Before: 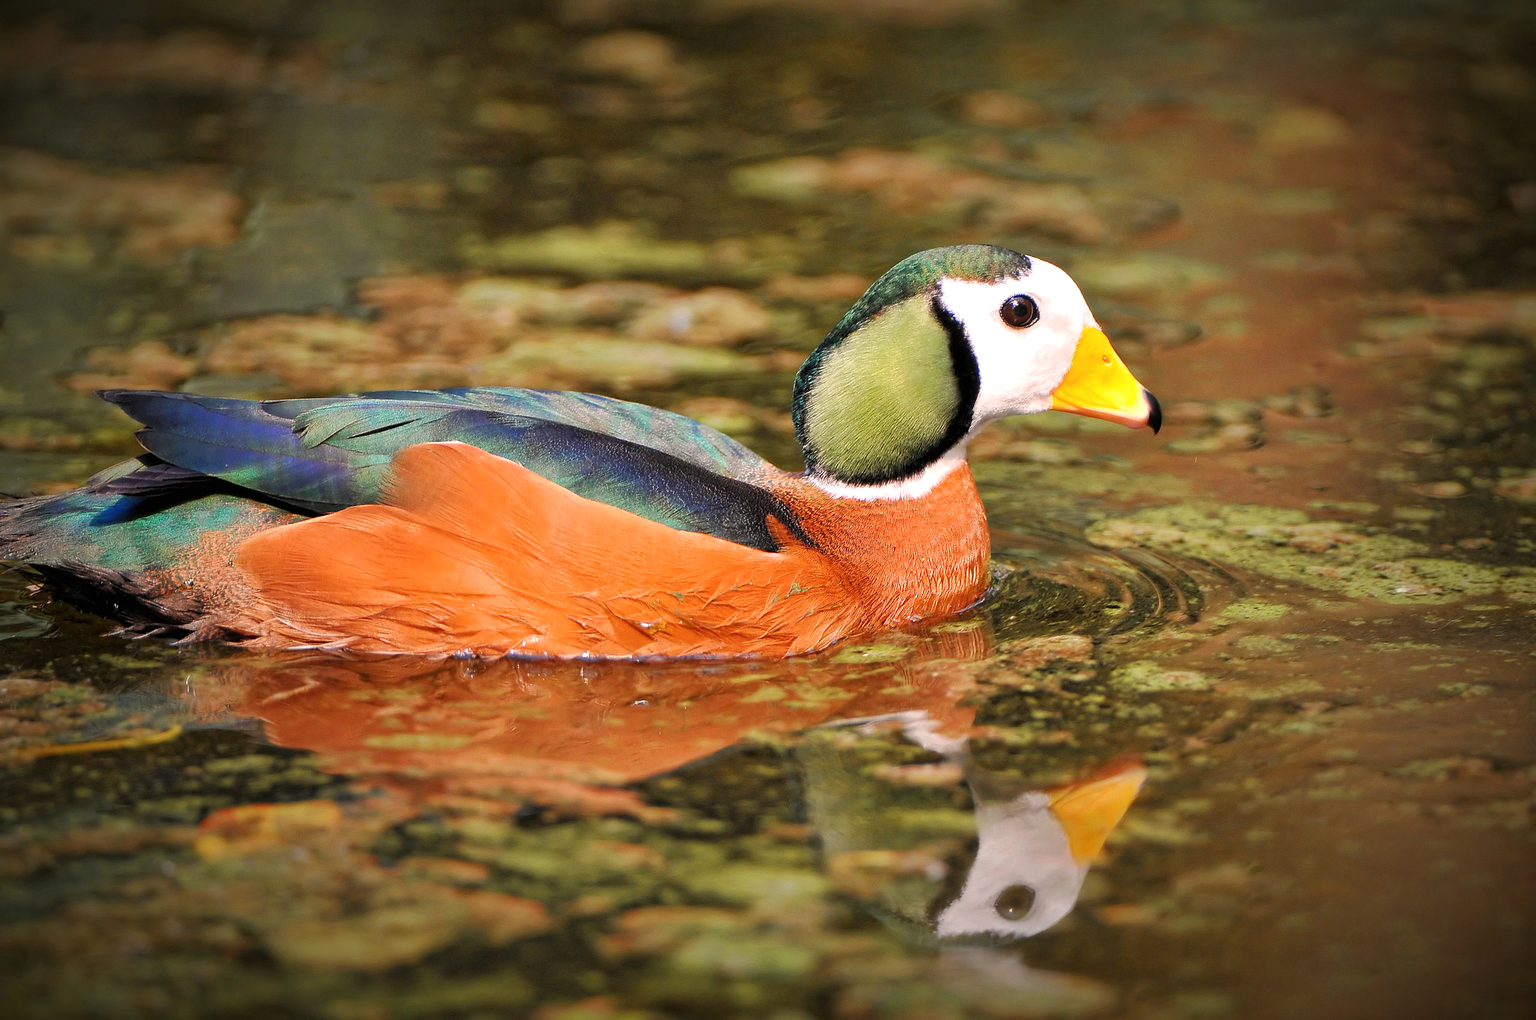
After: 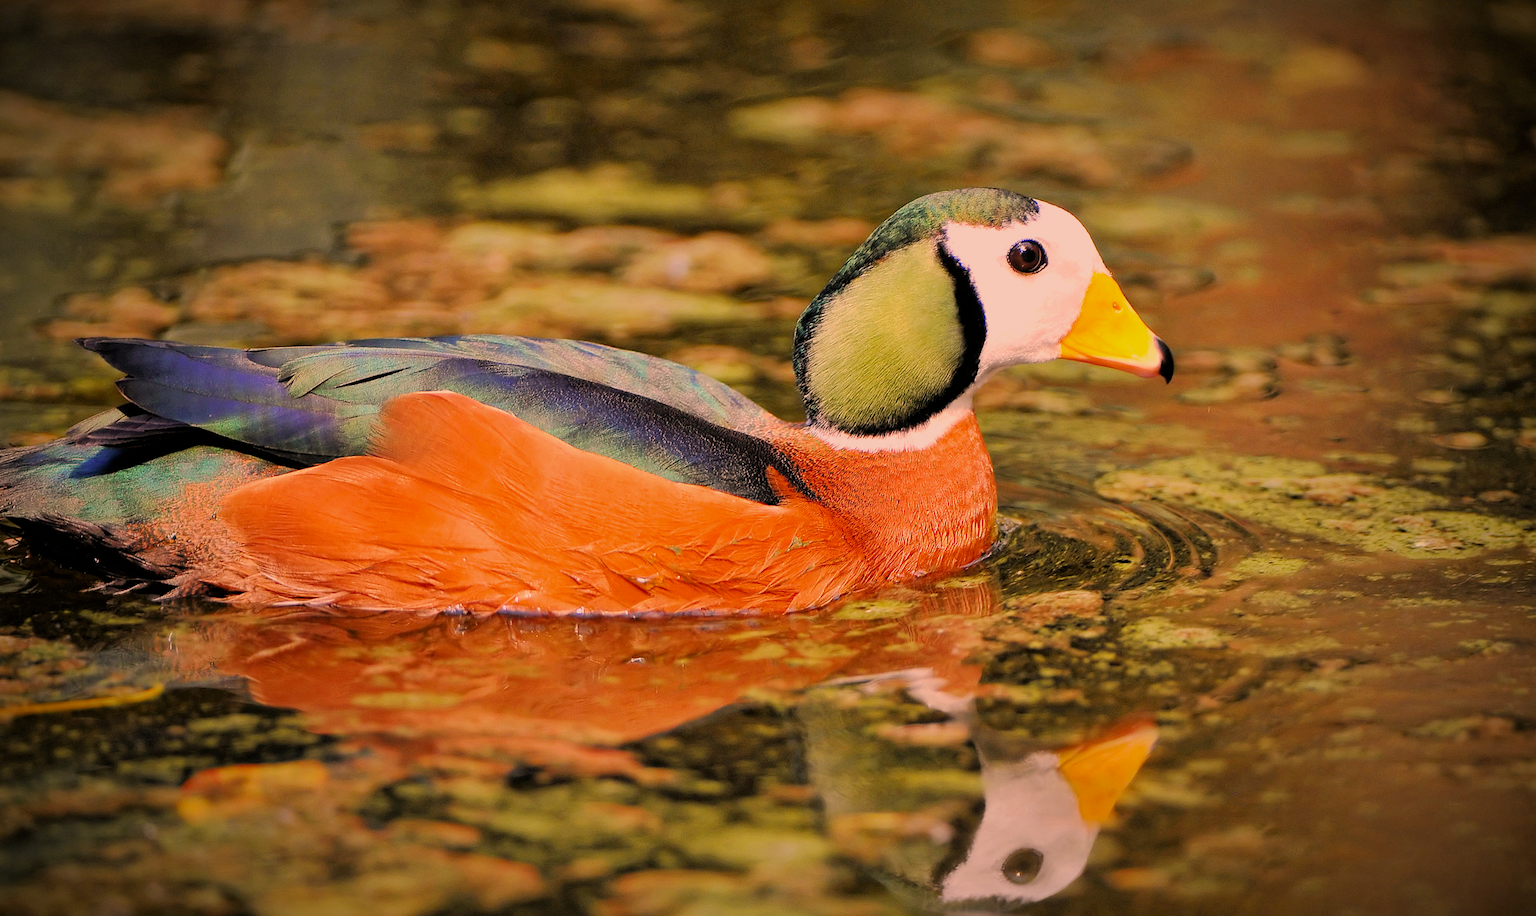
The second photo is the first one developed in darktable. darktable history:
filmic rgb: black relative exposure -7.48 EV, white relative exposure 4.83 EV, hardness 3.4, color science v6 (2022)
crop: left 1.507%, top 6.147%, right 1.379%, bottom 6.637%
color correction: highlights a* 17.88, highlights b* 18.79
